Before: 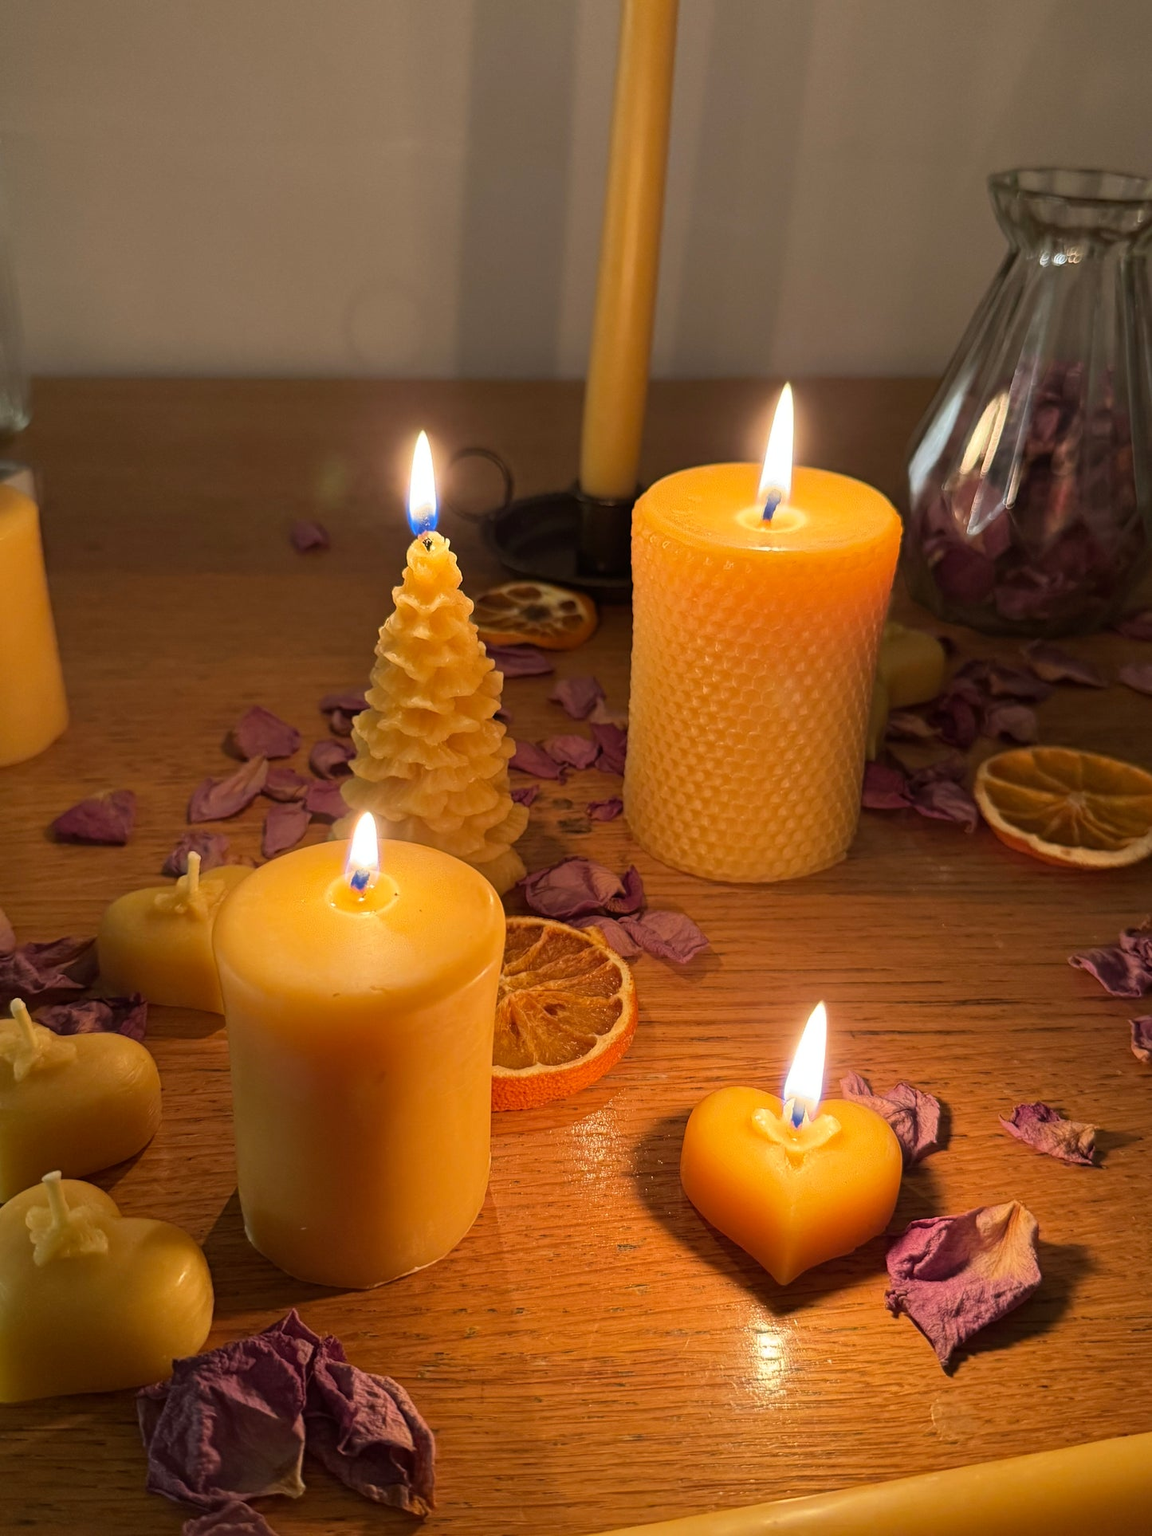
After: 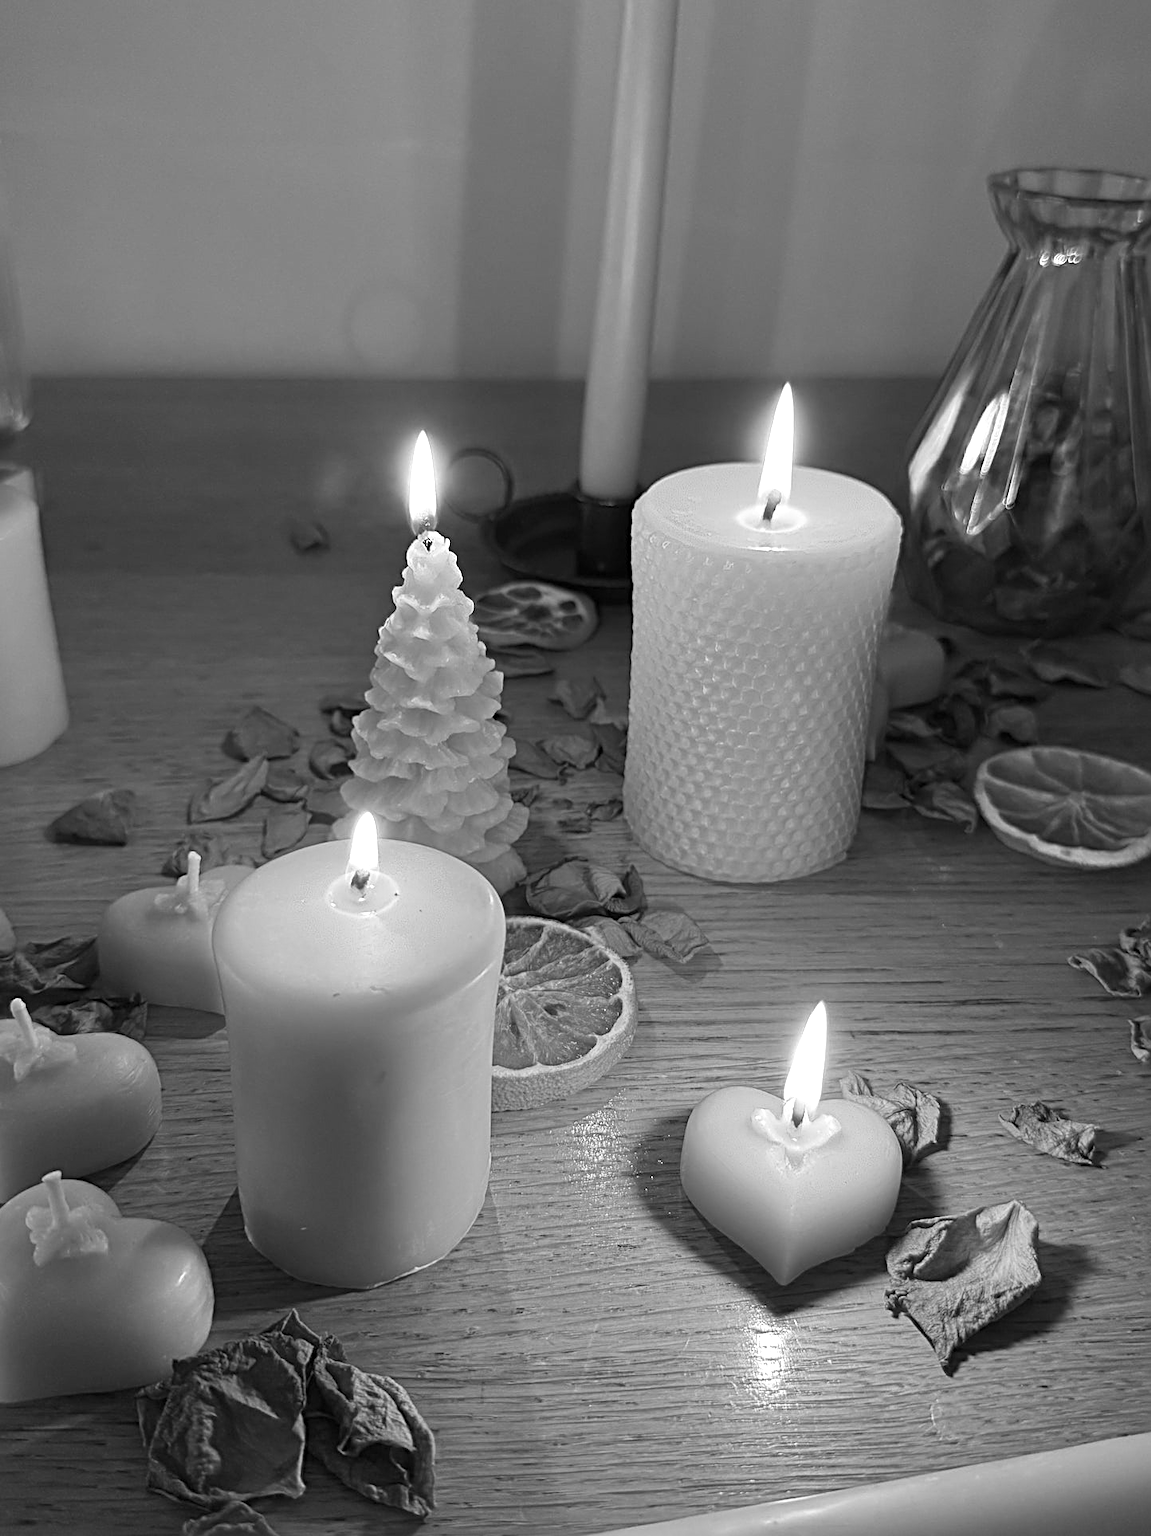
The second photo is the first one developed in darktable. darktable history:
monochrome: a 2.21, b -1.33, size 2.2
exposure: exposure 0.376 EV, compensate highlight preservation false
sharpen: radius 3.119
